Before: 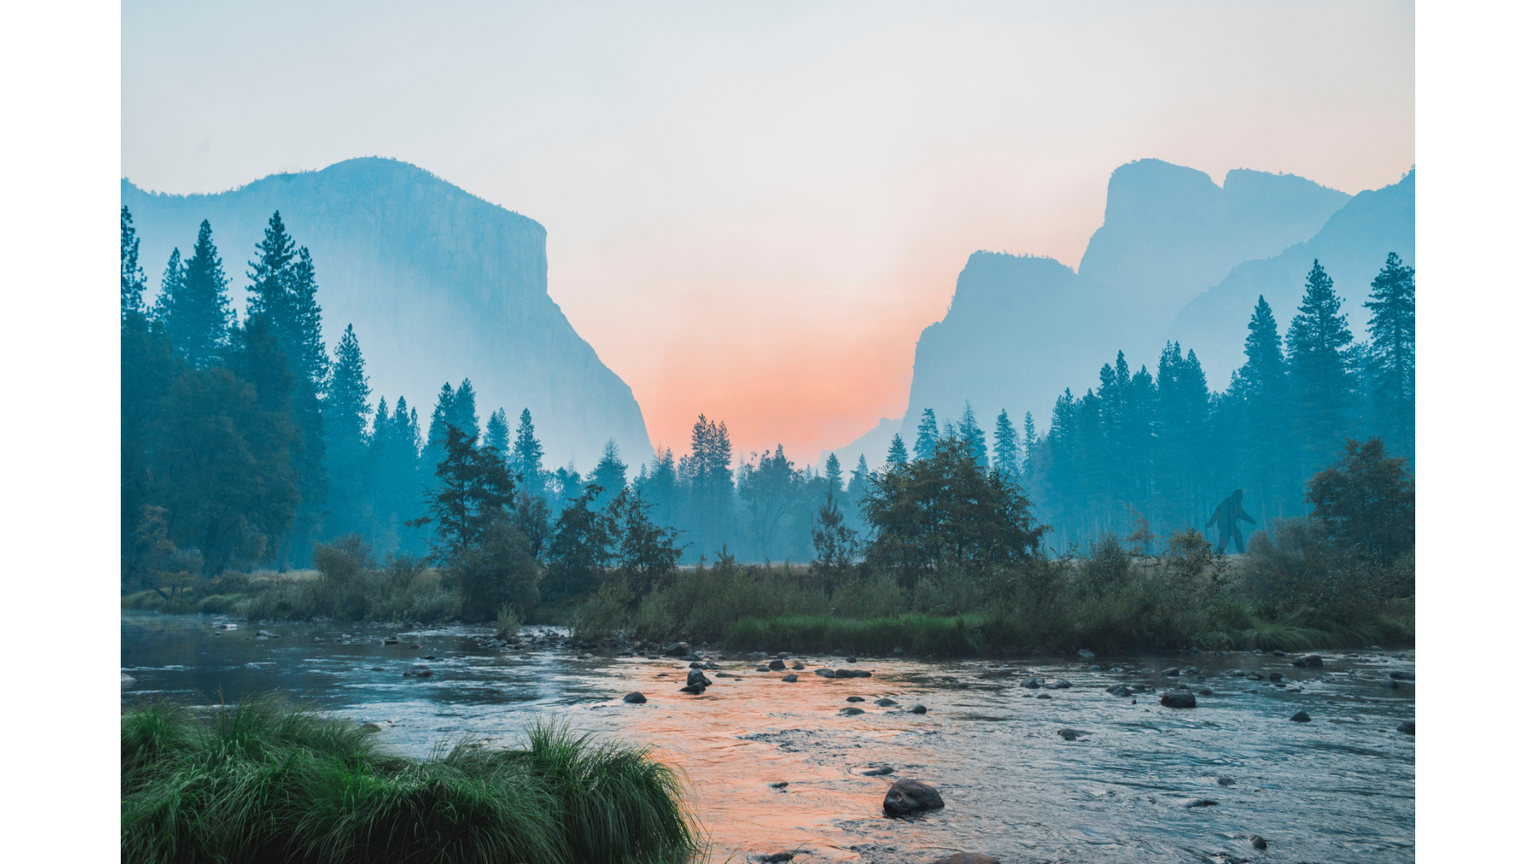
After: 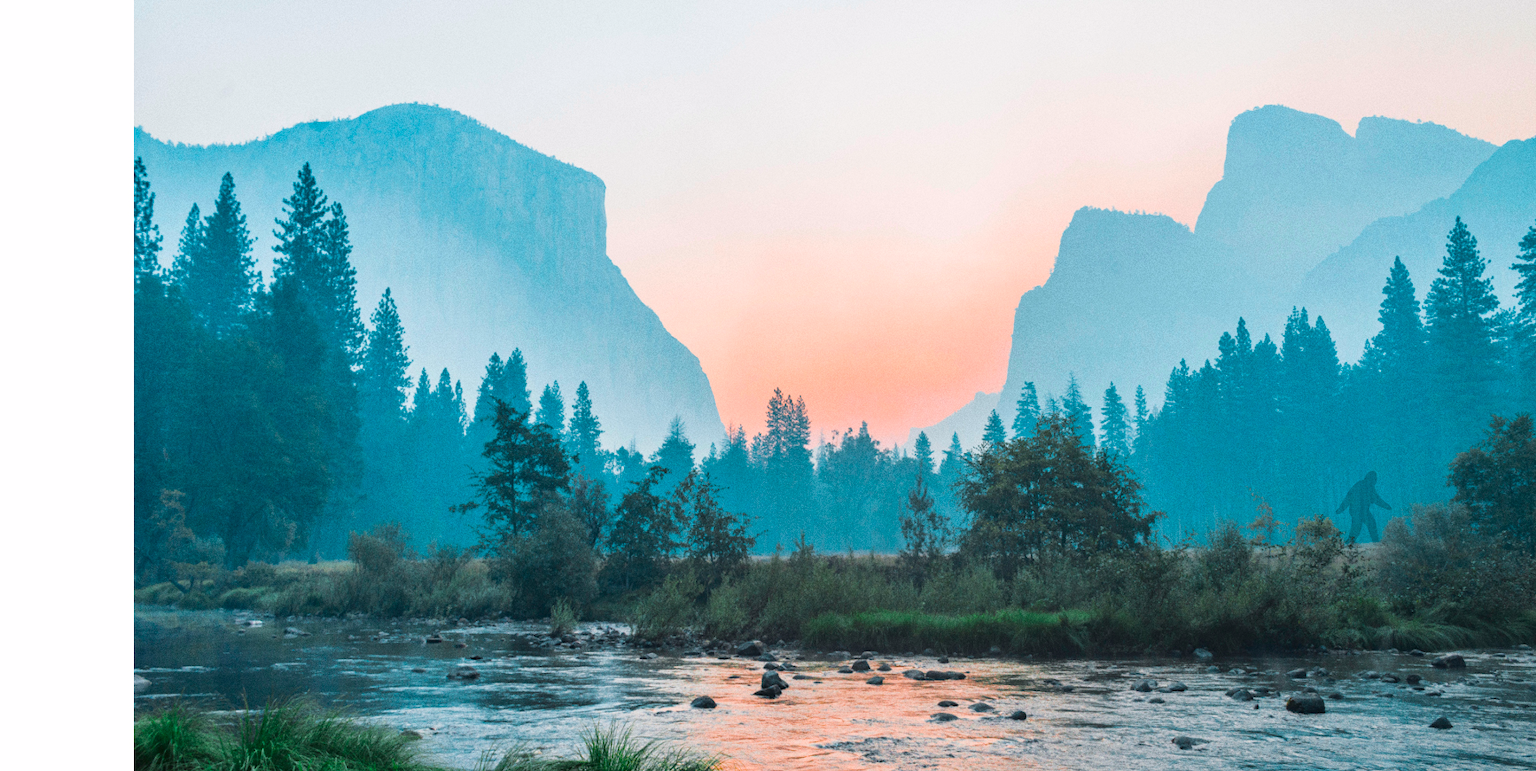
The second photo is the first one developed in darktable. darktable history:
crop: top 7.49%, right 9.717%, bottom 11.943%
tone curve: curves: ch0 [(0, 0.013) (0.117, 0.081) (0.257, 0.259) (0.408, 0.45) (0.611, 0.64) (0.81, 0.857) (1, 1)]; ch1 [(0, 0) (0.287, 0.198) (0.501, 0.506) (0.56, 0.584) (0.715, 0.741) (0.976, 0.992)]; ch2 [(0, 0) (0.369, 0.362) (0.5, 0.5) (0.537, 0.547) (0.59, 0.603) (0.681, 0.754) (1, 1)], color space Lab, independent channels, preserve colors none
grain: on, module defaults
